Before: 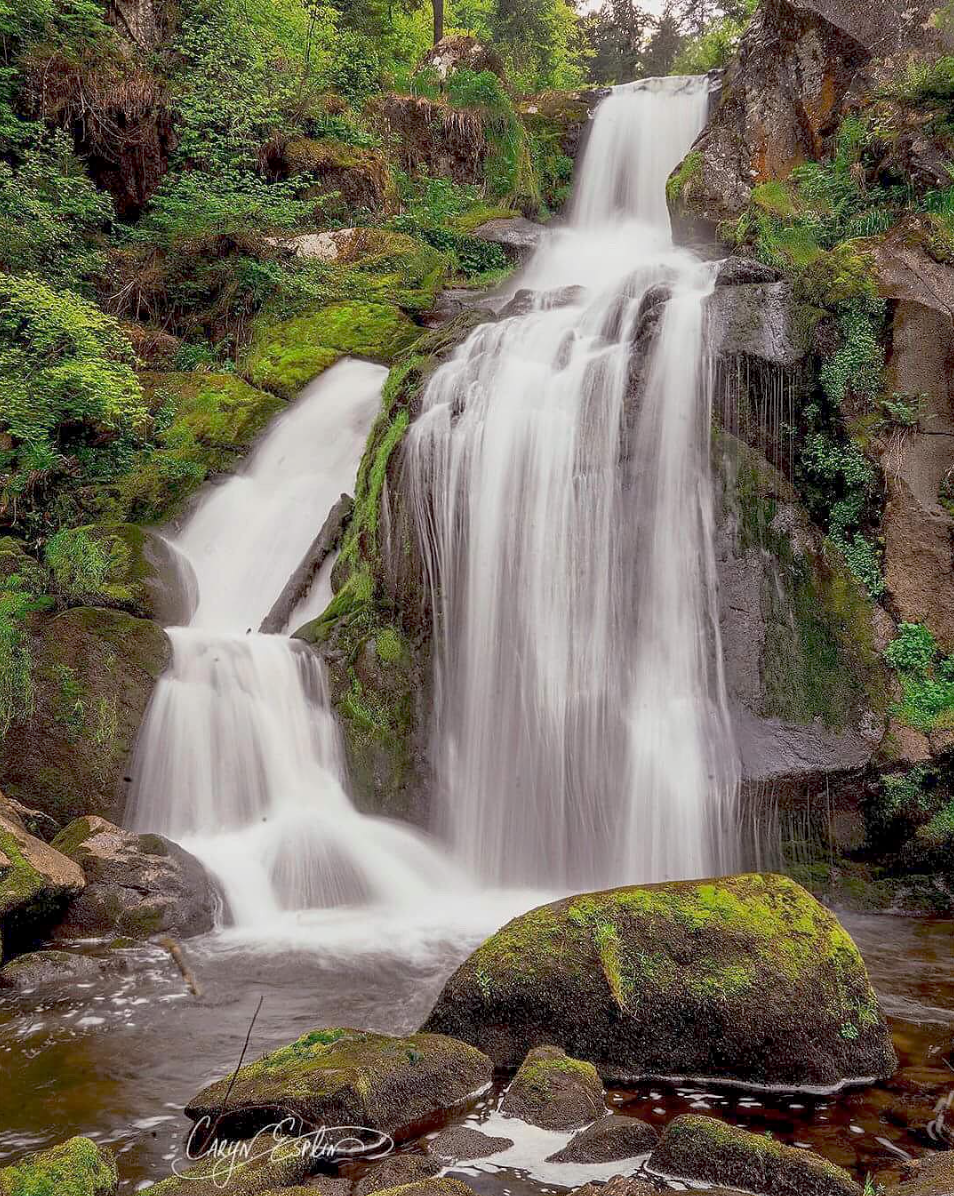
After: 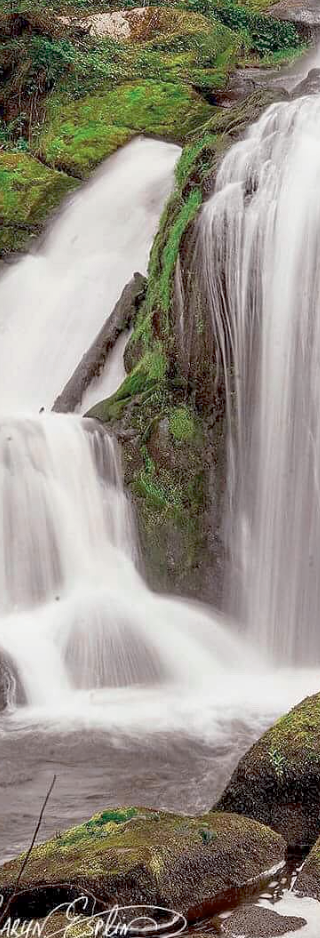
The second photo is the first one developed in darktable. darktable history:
color zones: curves: ch0 [(0, 0.5) (0.125, 0.4) (0.25, 0.5) (0.375, 0.4) (0.5, 0.4) (0.625, 0.6) (0.75, 0.6) (0.875, 0.5)]; ch1 [(0, 0.4) (0.125, 0.5) (0.25, 0.4) (0.375, 0.4) (0.5, 0.4) (0.625, 0.4) (0.75, 0.5) (0.875, 0.4)]; ch2 [(0, 0.6) (0.125, 0.5) (0.25, 0.5) (0.375, 0.6) (0.5, 0.6) (0.625, 0.5) (0.75, 0.5) (0.875, 0.5)]
crop and rotate: left 21.77%, top 18.528%, right 44.676%, bottom 2.997%
exposure: exposure 0.2 EV, compensate highlight preservation false
